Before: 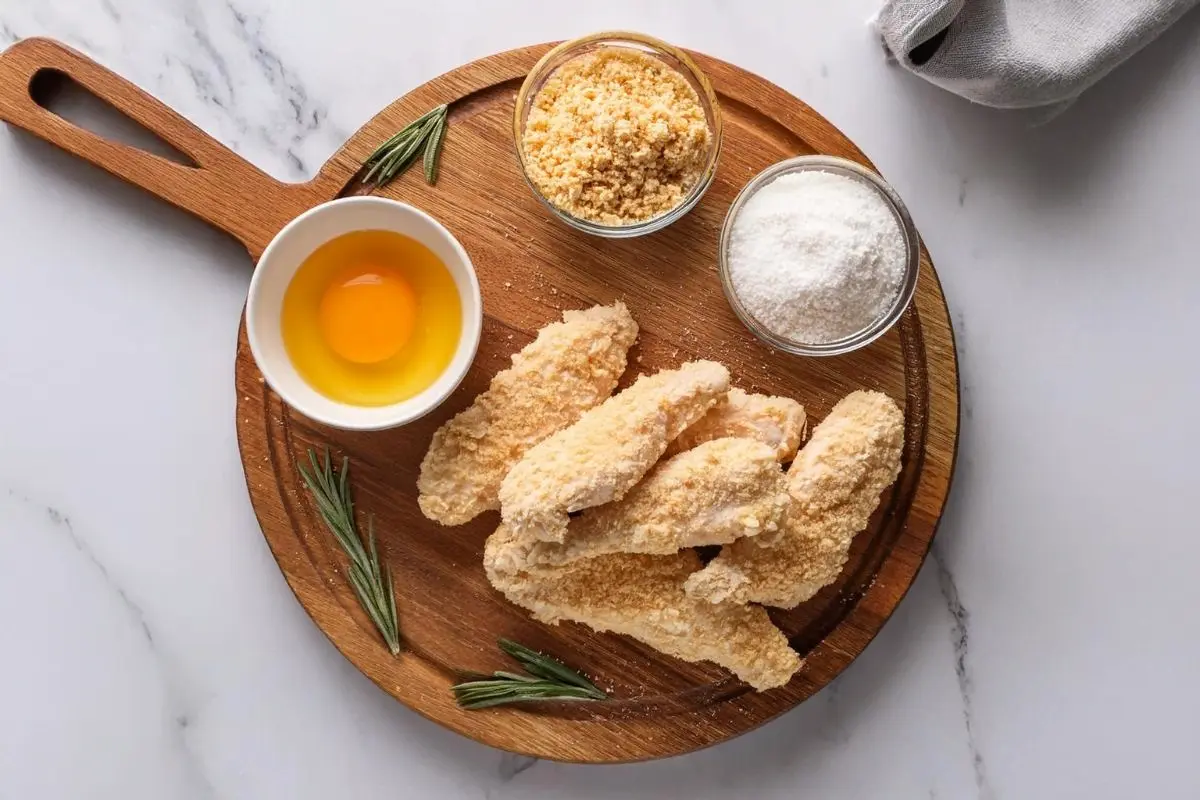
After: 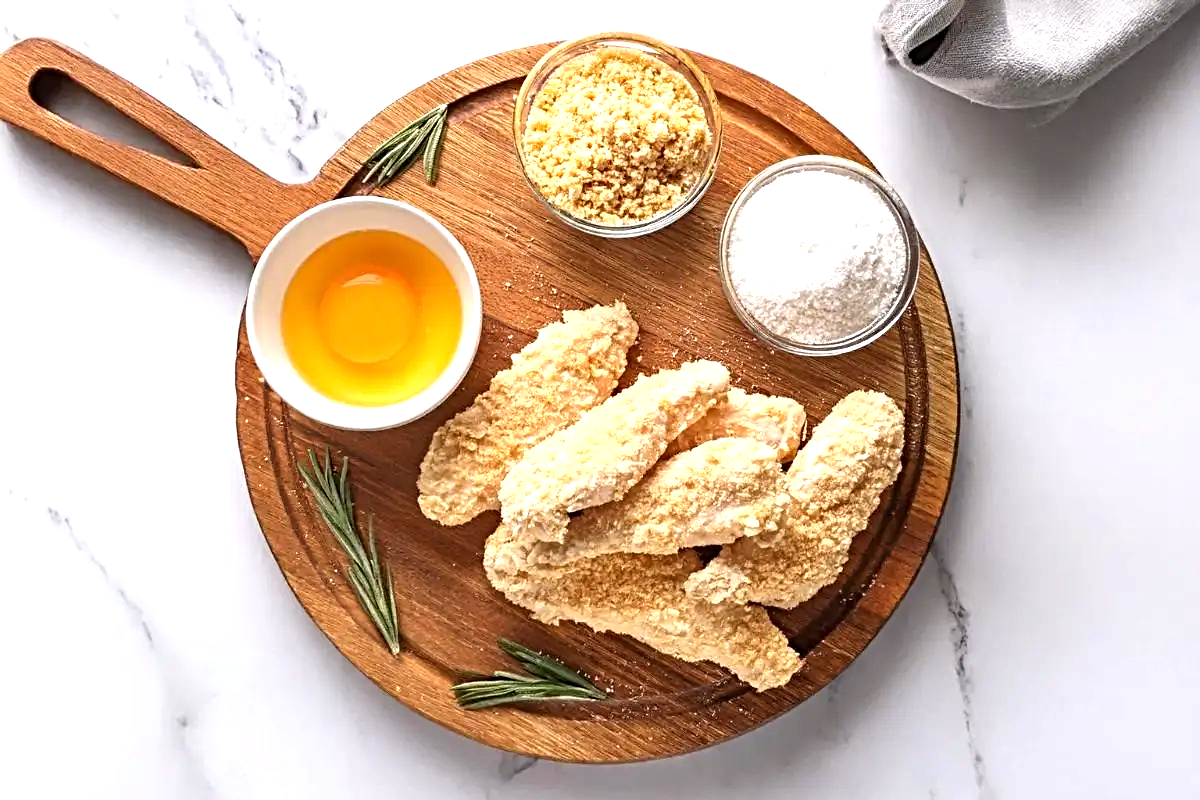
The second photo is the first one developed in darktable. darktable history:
exposure: exposure 0.778 EV, compensate highlight preservation false
sharpen: radius 3.954
